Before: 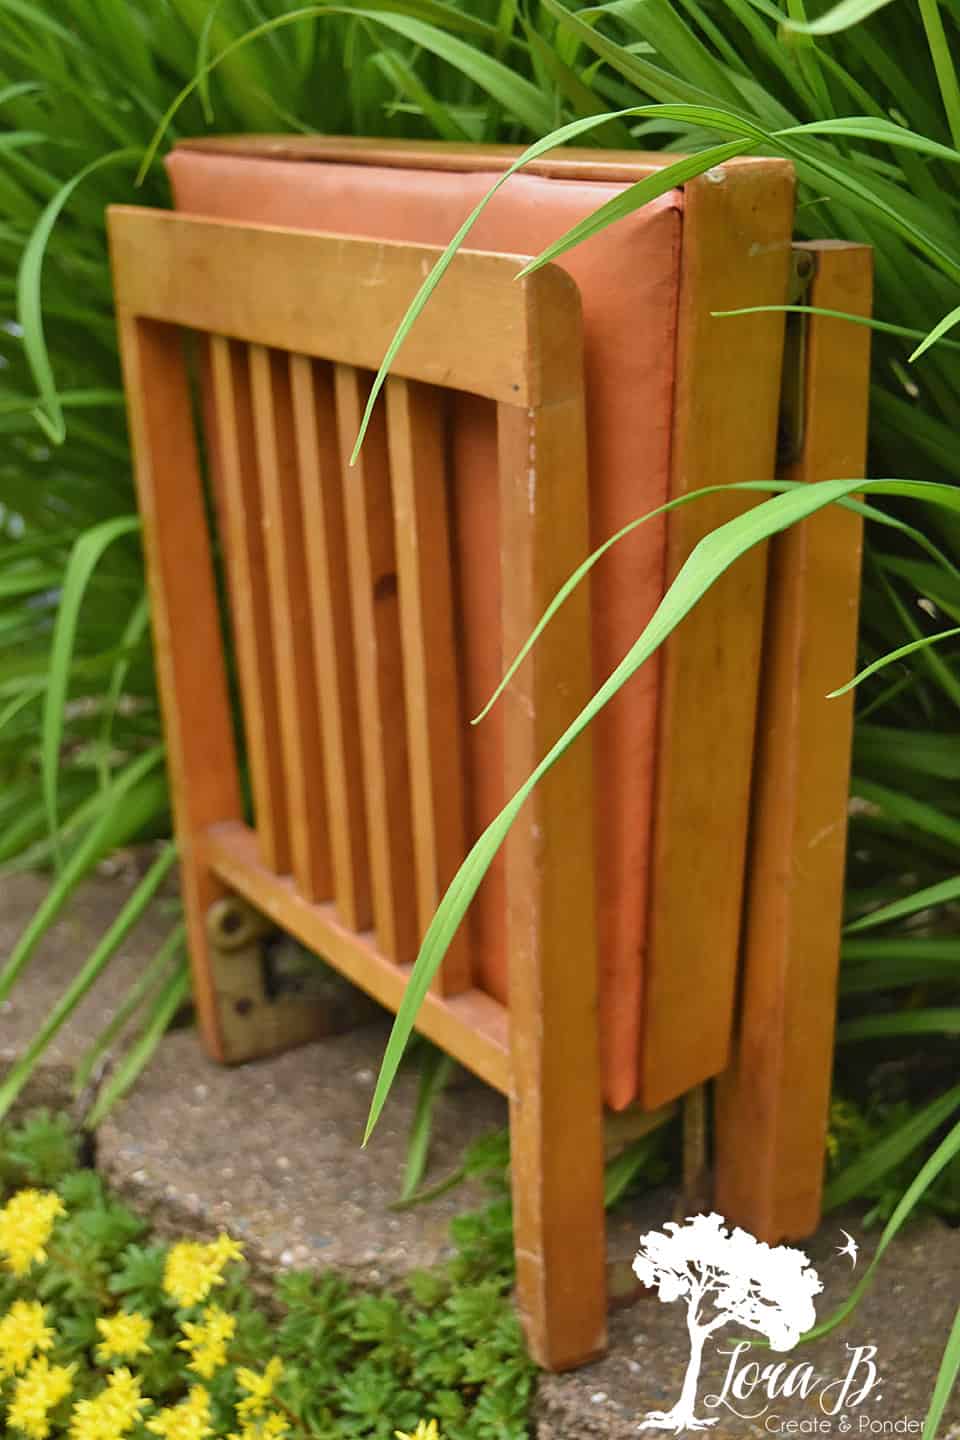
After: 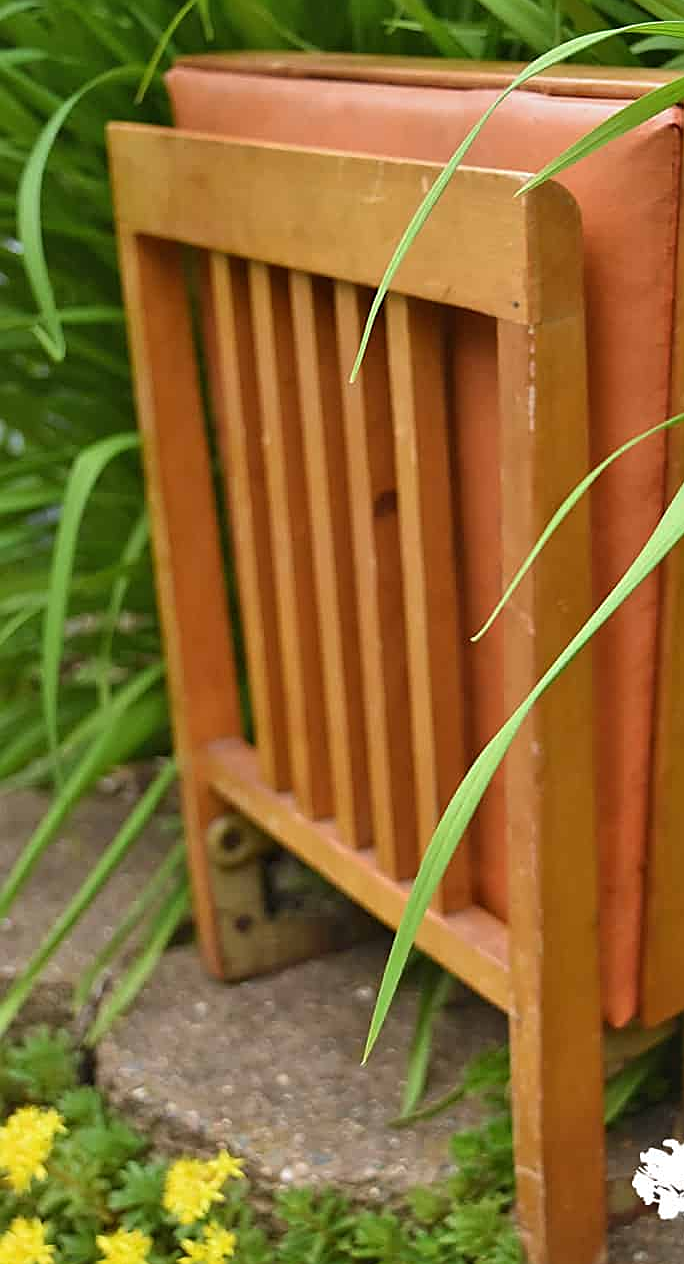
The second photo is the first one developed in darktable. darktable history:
rgb levels: preserve colors max RGB
crop: top 5.803%, right 27.864%, bottom 5.804%
sharpen: on, module defaults
